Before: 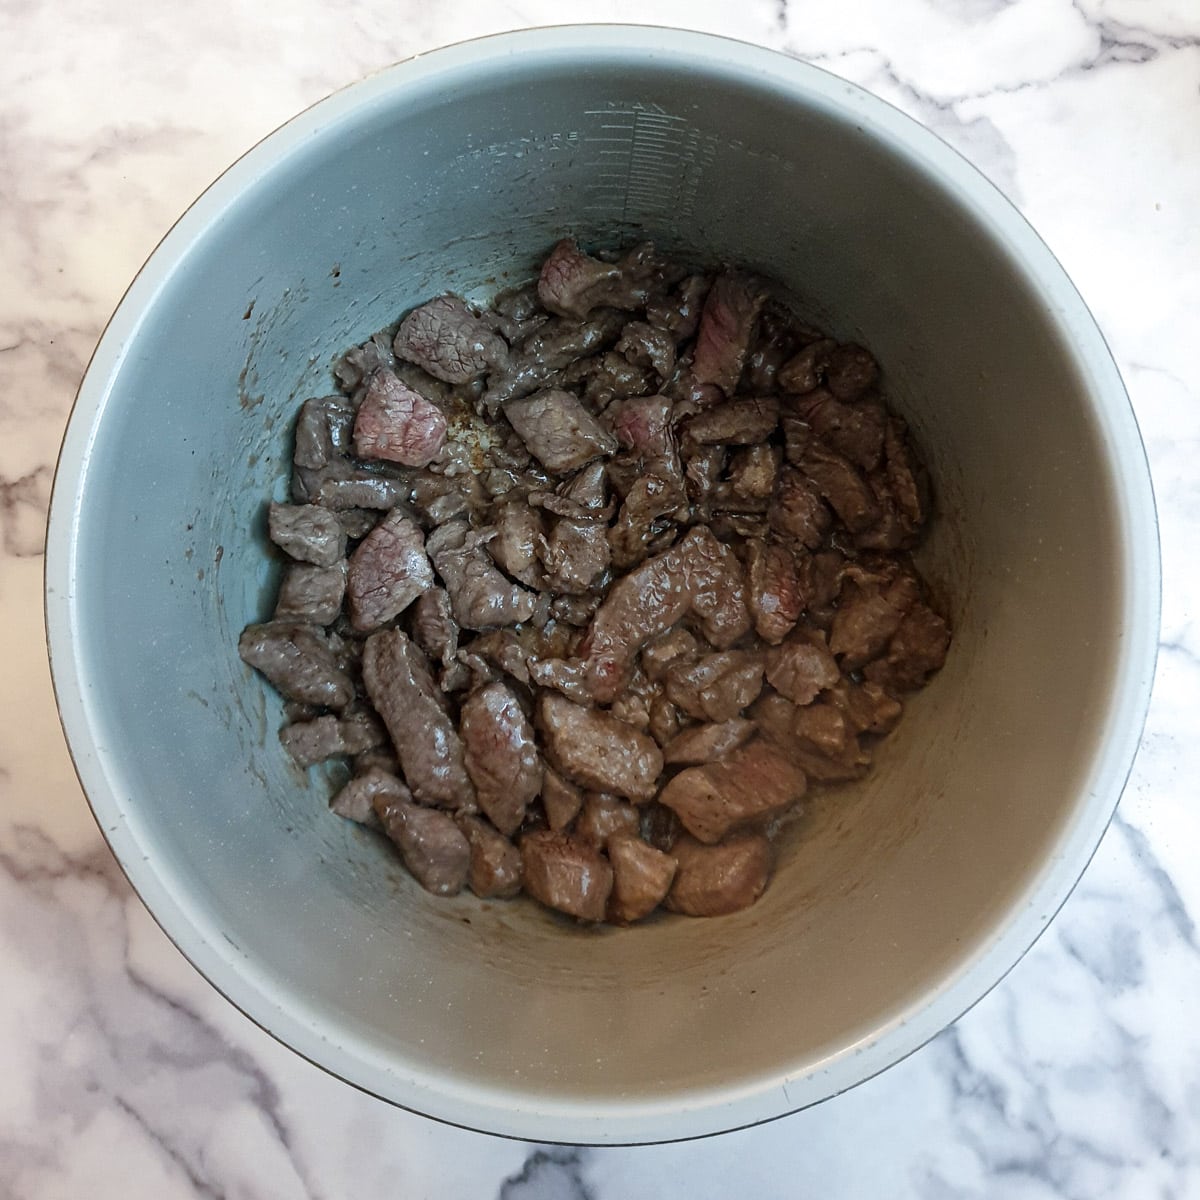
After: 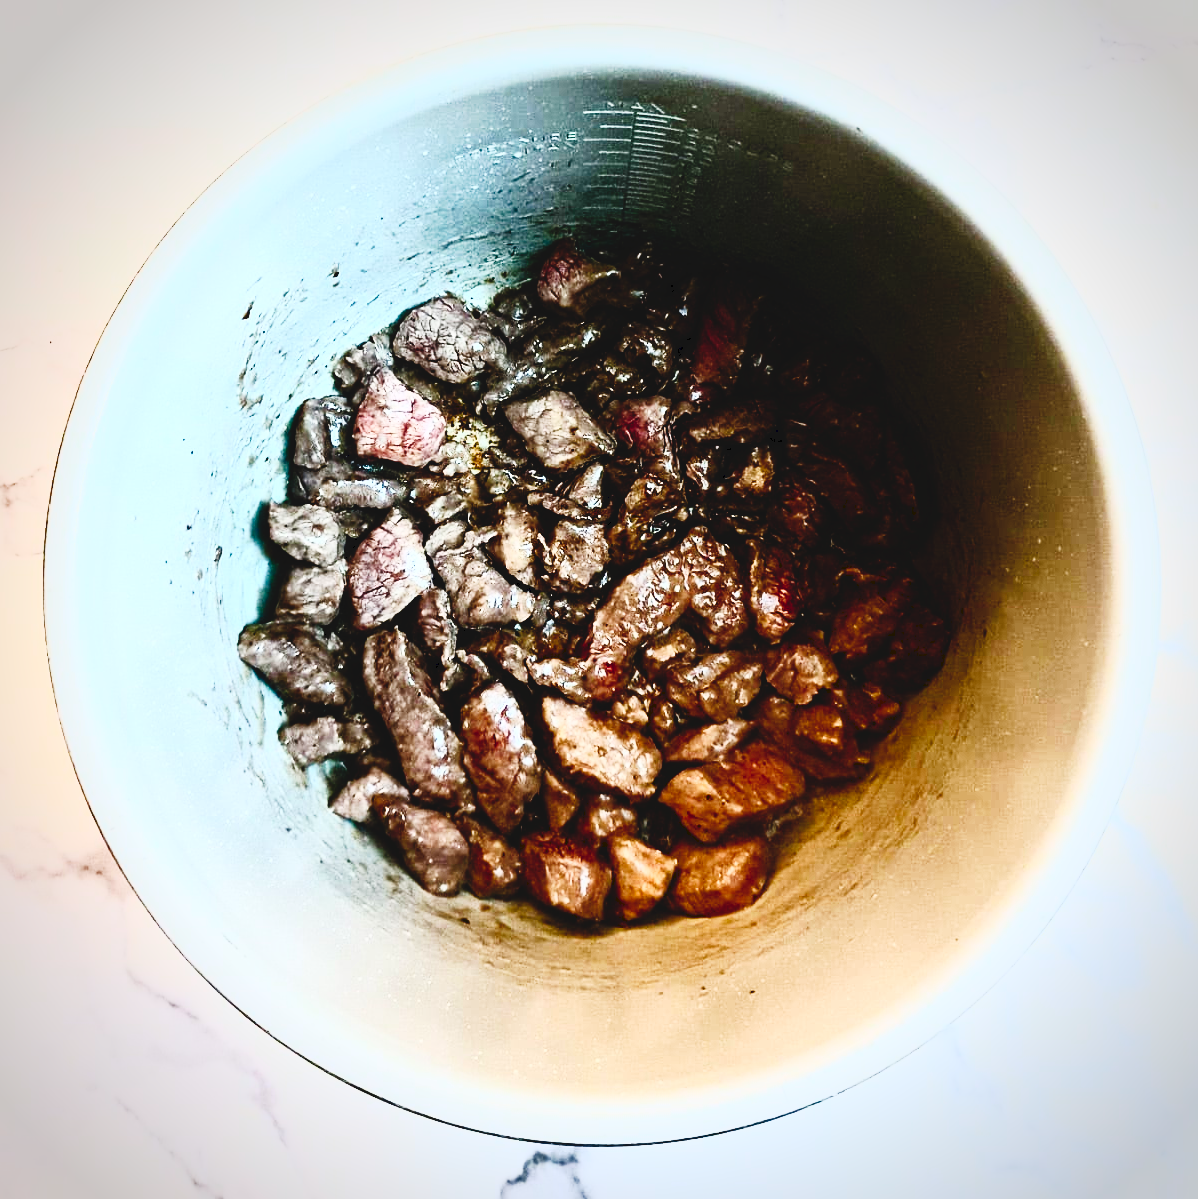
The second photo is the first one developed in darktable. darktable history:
tone equalizer: -8 EV -0.456 EV, -7 EV -0.41 EV, -6 EV -0.368 EV, -5 EV -0.245 EV, -3 EV 0.215 EV, -2 EV 0.329 EV, -1 EV 0.38 EV, +0 EV 0.437 EV
crop and rotate: left 0.107%, bottom 0.011%
contrast brightness saturation: contrast 0.842, brightness 0.586, saturation 0.603
tone curve: curves: ch0 [(0, 0) (0.003, 0.068) (0.011, 0.068) (0.025, 0.068) (0.044, 0.068) (0.069, 0.072) (0.1, 0.072) (0.136, 0.077) (0.177, 0.095) (0.224, 0.126) (0.277, 0.2) (0.335, 0.3) (0.399, 0.407) (0.468, 0.52) (0.543, 0.624) (0.623, 0.721) (0.709, 0.811) (0.801, 0.88) (0.898, 0.942) (1, 1)], preserve colors none
vignetting: brightness -0.434, saturation -0.204, automatic ratio true
